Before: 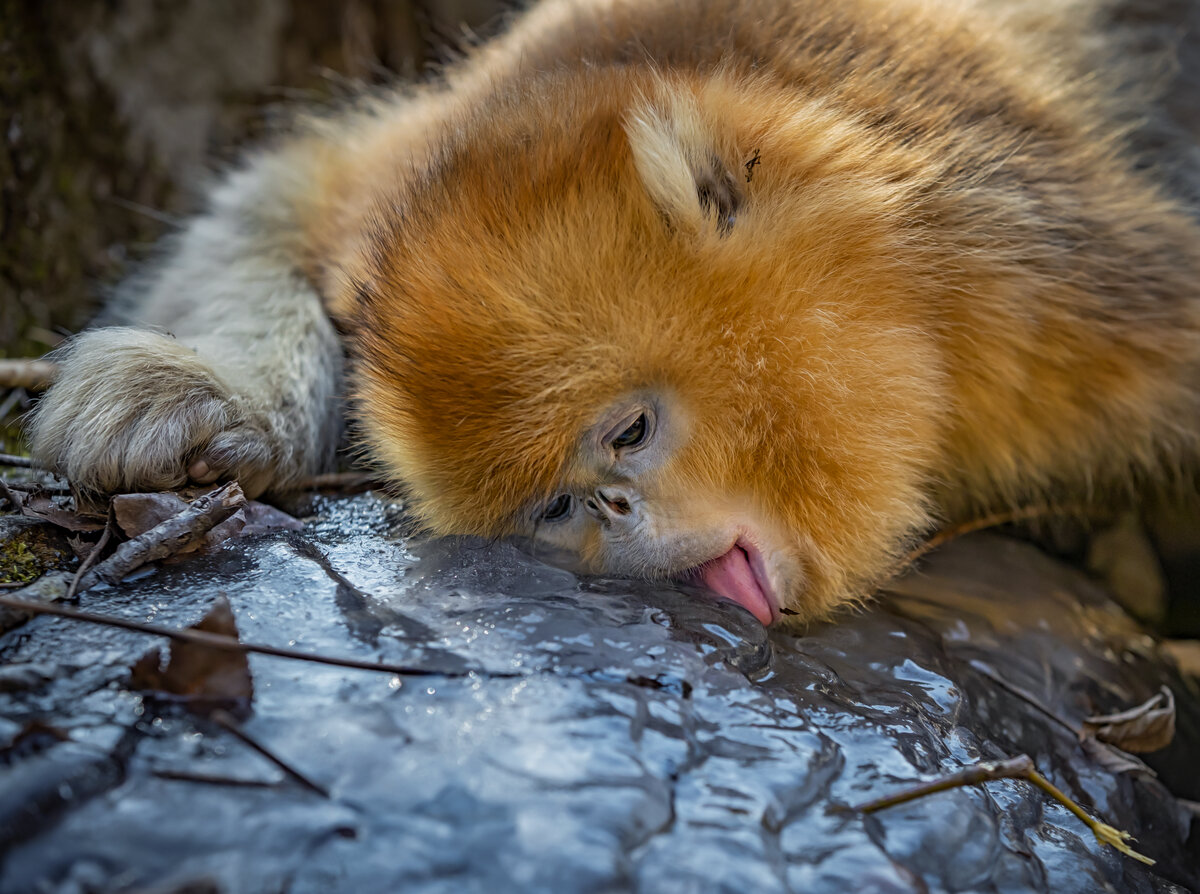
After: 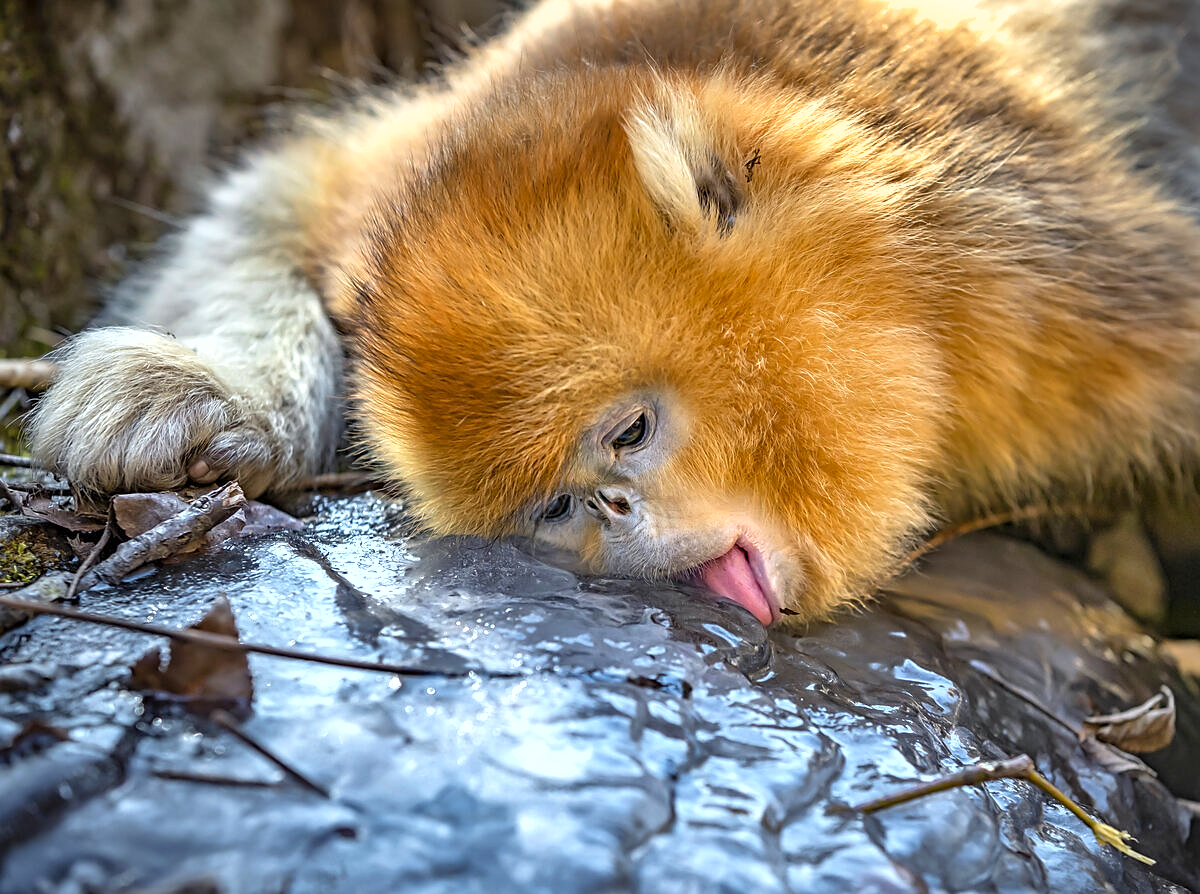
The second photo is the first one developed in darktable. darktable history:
exposure: exposure 1 EV, compensate highlight preservation false
sharpen: radius 0.969, amount 0.604
shadows and highlights: low approximation 0.01, soften with gaussian
